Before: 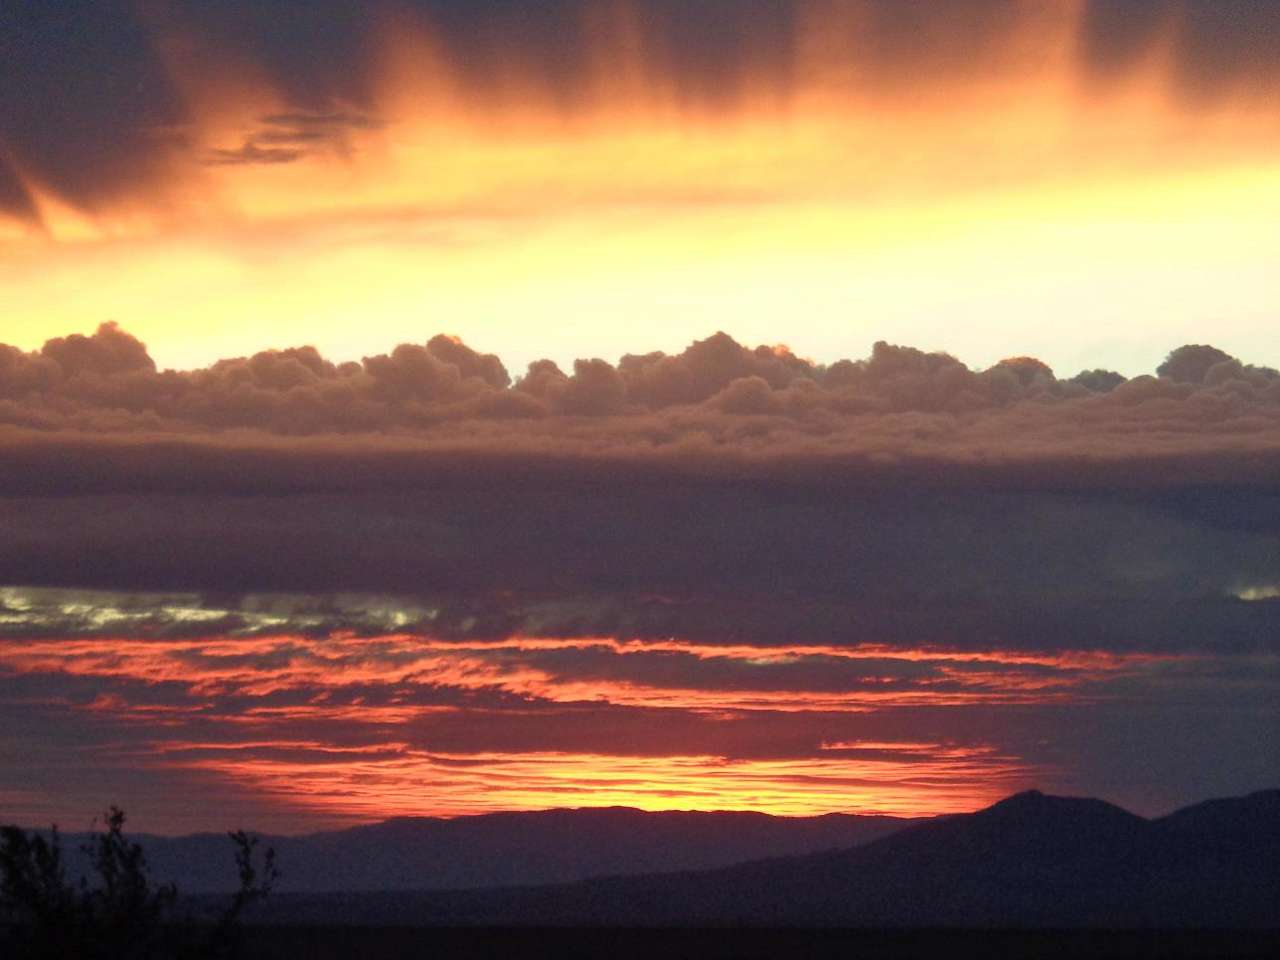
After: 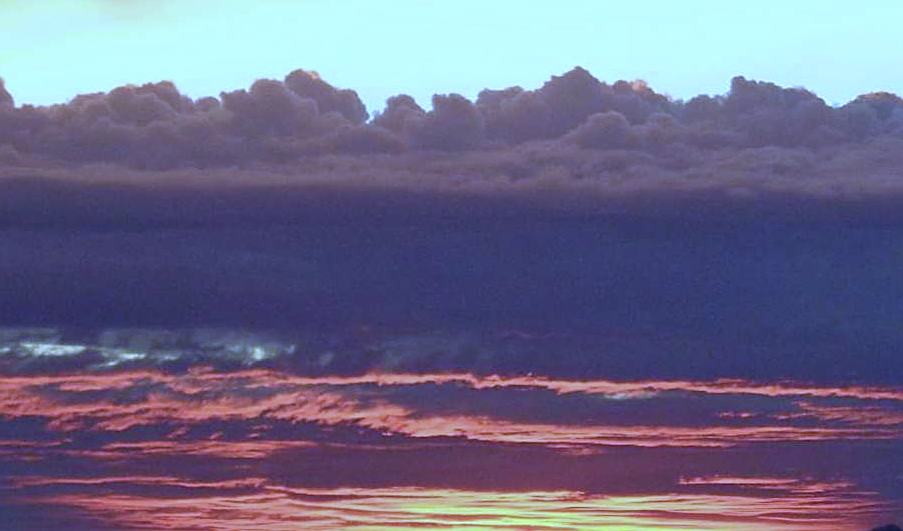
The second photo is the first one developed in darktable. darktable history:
white balance: red 0.766, blue 1.537
sharpen: on, module defaults
crop: left 11.123%, top 27.61%, right 18.3%, bottom 17.034%
shadows and highlights: radius 125.46, shadows 21.19, highlights -21.19, low approximation 0.01
